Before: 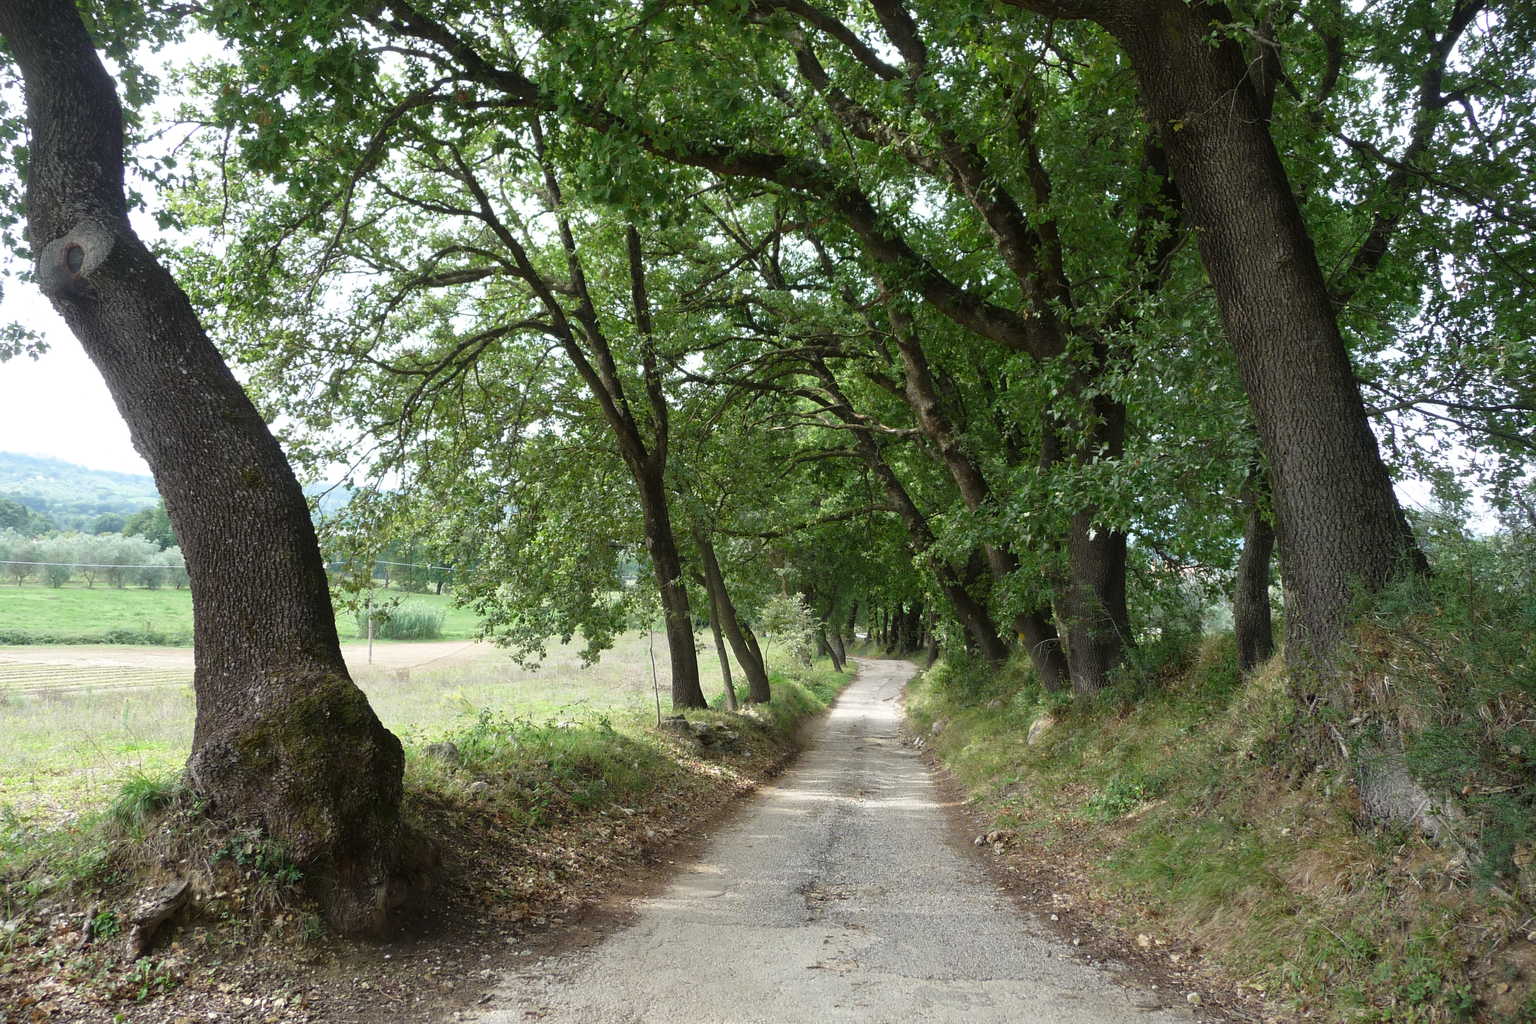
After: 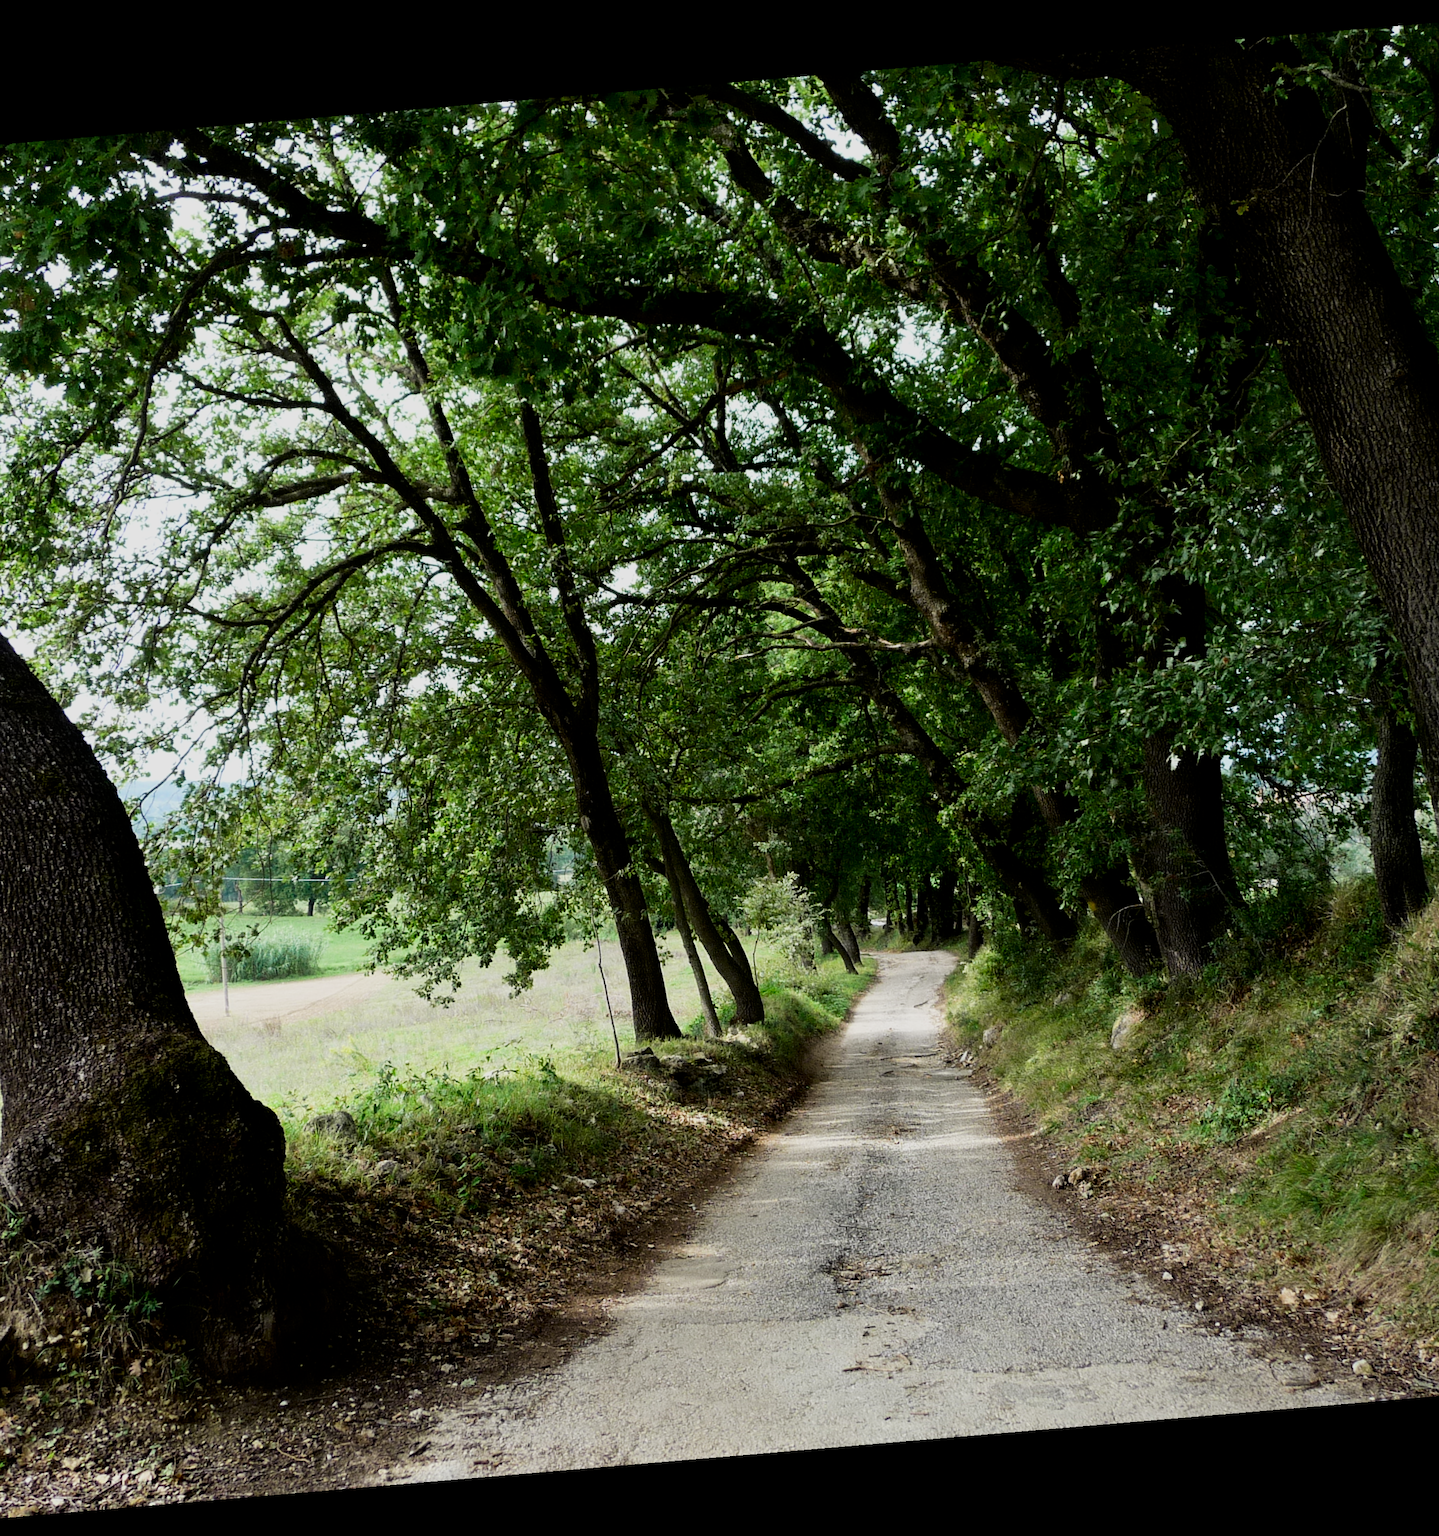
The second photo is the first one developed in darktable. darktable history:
filmic rgb: black relative exposure -5 EV, hardness 2.88, contrast 1.3, highlights saturation mix -30%
crop and rotate: left 15.754%, right 17.579%
contrast brightness saturation: contrast 0.12, brightness -0.12, saturation 0.2
rotate and perspective: rotation -4.86°, automatic cropping off
